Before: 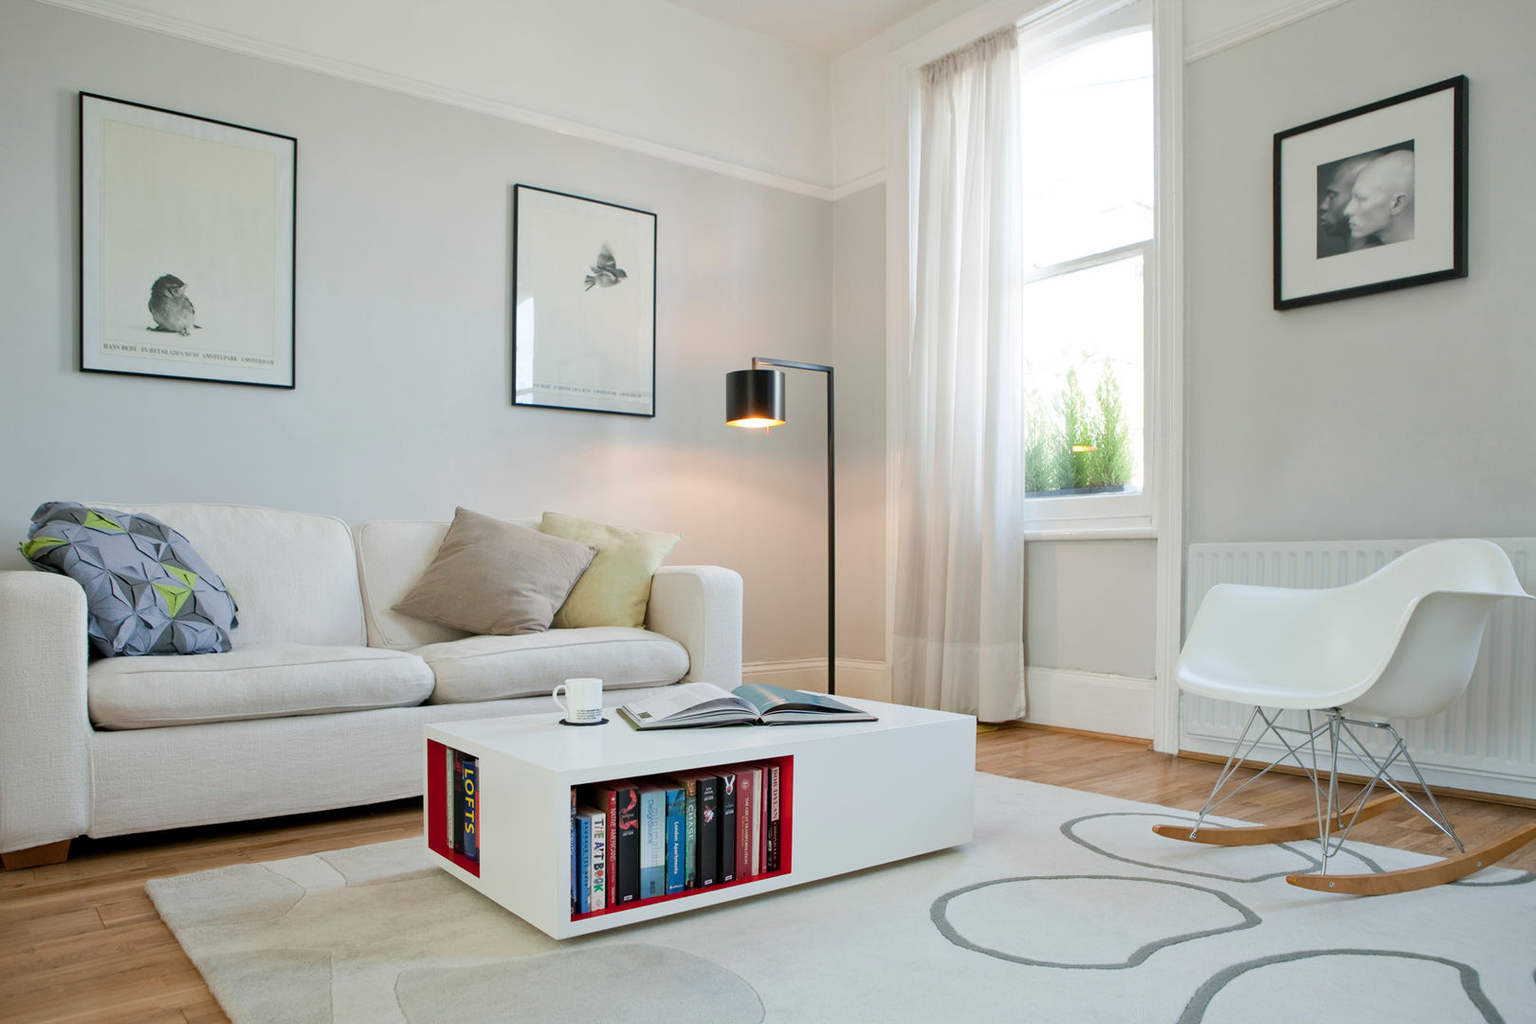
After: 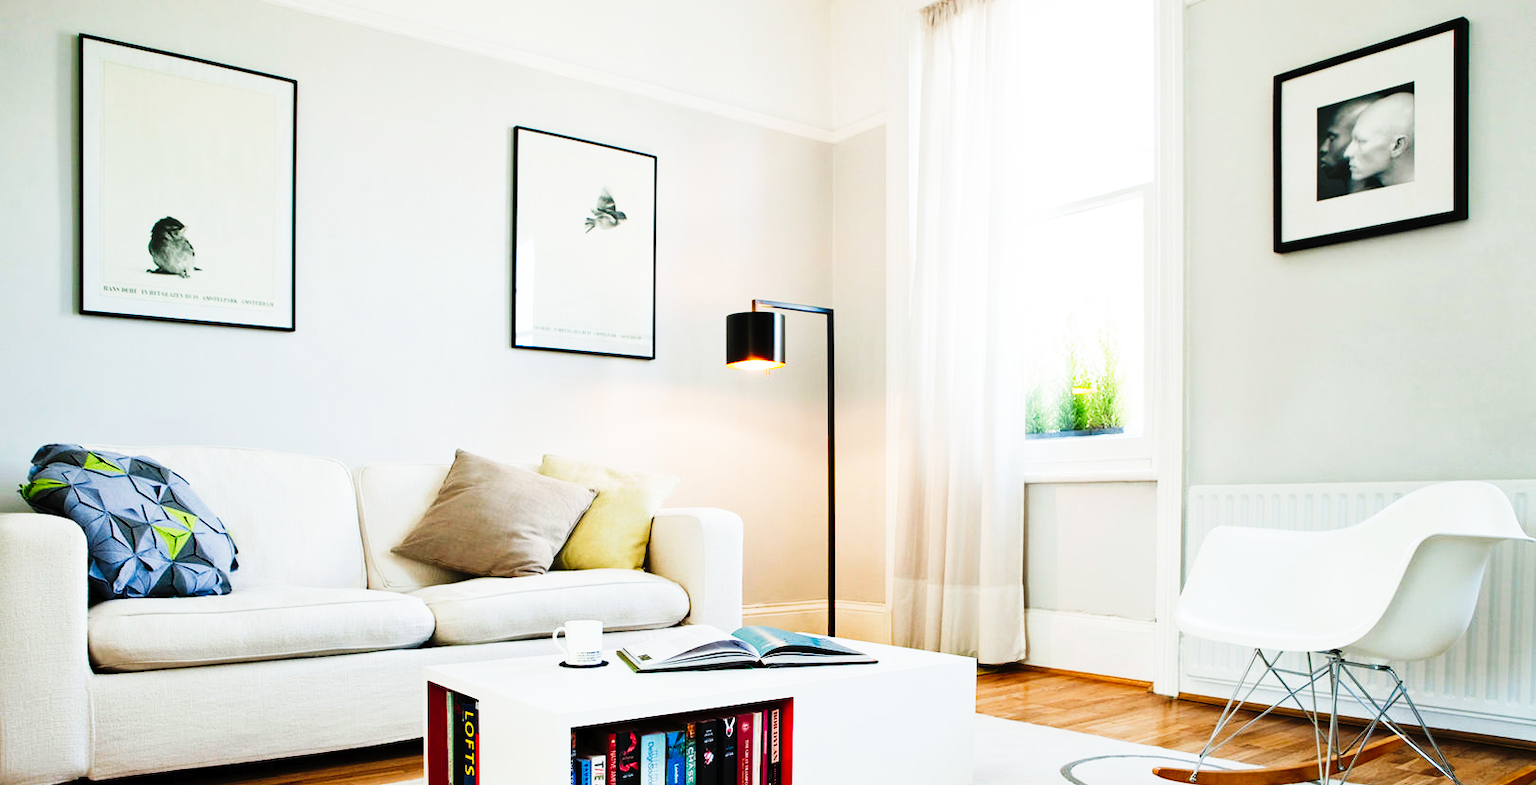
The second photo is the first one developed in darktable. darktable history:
crop: top 5.667%, bottom 17.637%
tone curve: curves: ch0 [(0, 0) (0.003, 0.01) (0.011, 0.012) (0.025, 0.012) (0.044, 0.017) (0.069, 0.021) (0.1, 0.025) (0.136, 0.03) (0.177, 0.037) (0.224, 0.052) (0.277, 0.092) (0.335, 0.16) (0.399, 0.3) (0.468, 0.463) (0.543, 0.639) (0.623, 0.796) (0.709, 0.904) (0.801, 0.962) (0.898, 0.988) (1, 1)], preserve colors none
